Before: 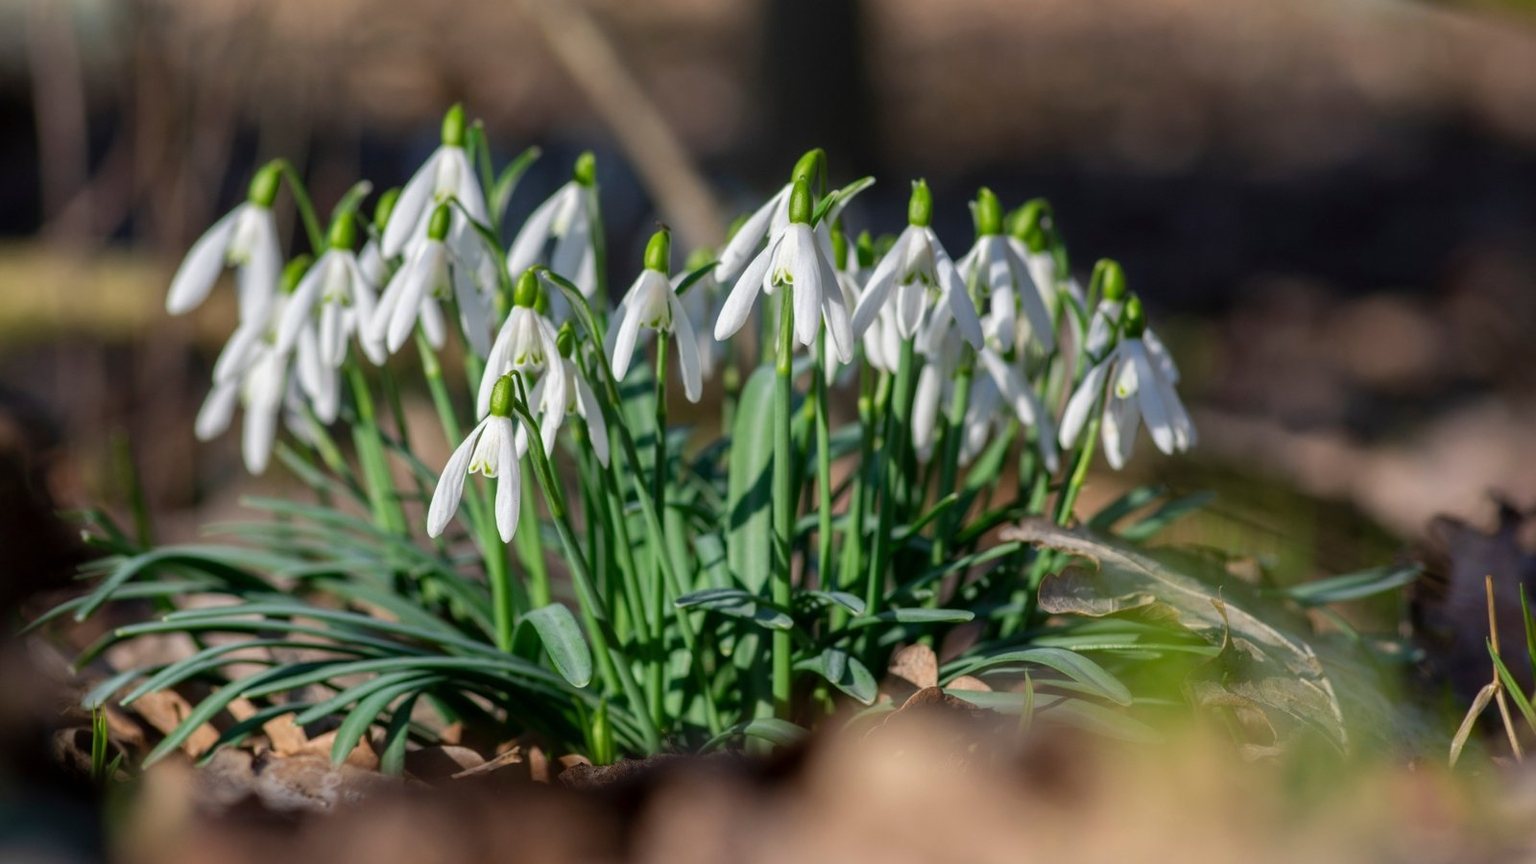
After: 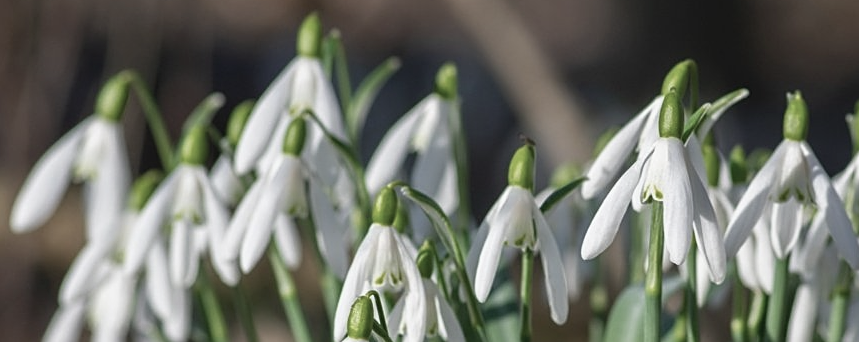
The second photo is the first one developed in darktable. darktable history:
crop: left 10.208%, top 10.576%, right 36.101%, bottom 51.4%
contrast brightness saturation: contrast -0.048, saturation -0.395
shadows and highlights: shadows 0.894, highlights 41.75
sharpen: on, module defaults
